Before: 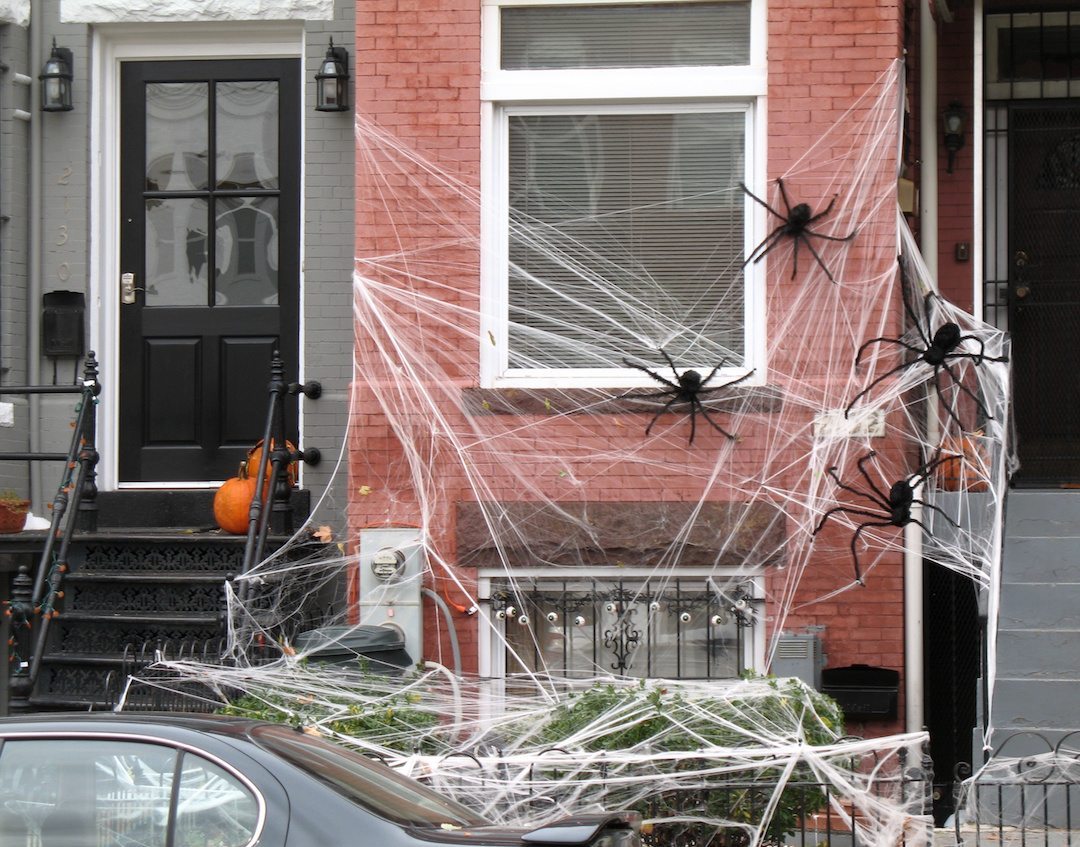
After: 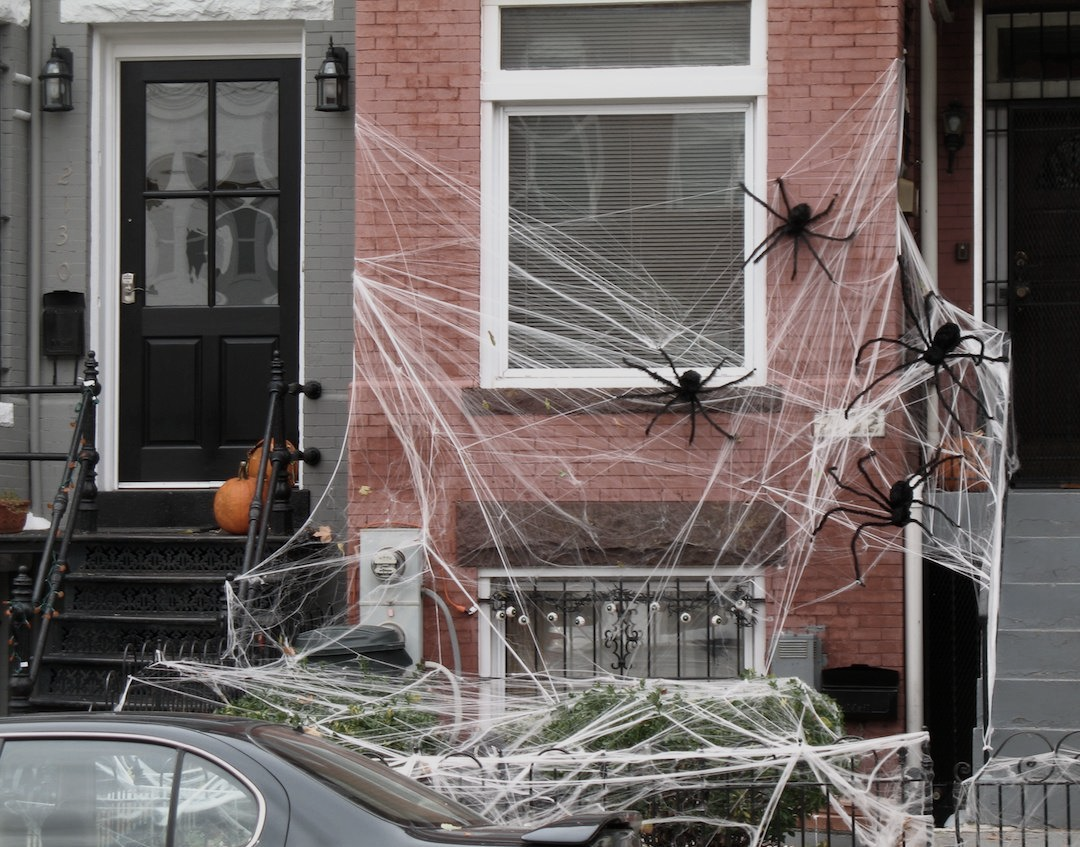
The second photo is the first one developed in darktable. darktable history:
contrast brightness saturation: contrast 0.101, saturation -0.282
exposure: exposure -0.487 EV, compensate highlight preservation false
